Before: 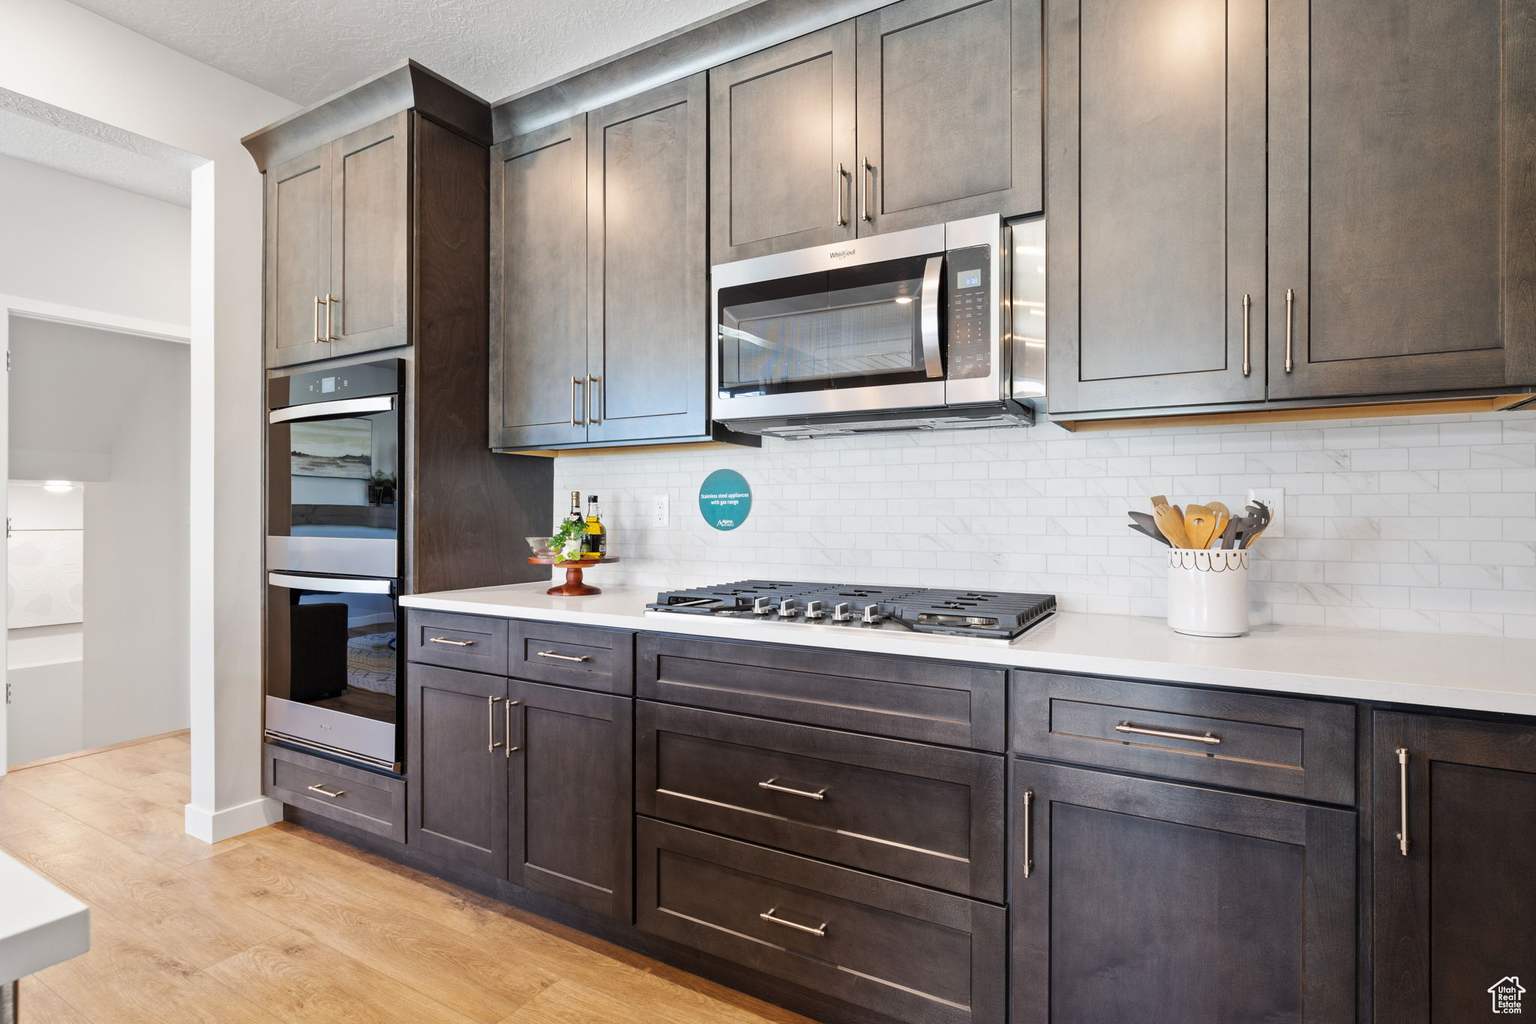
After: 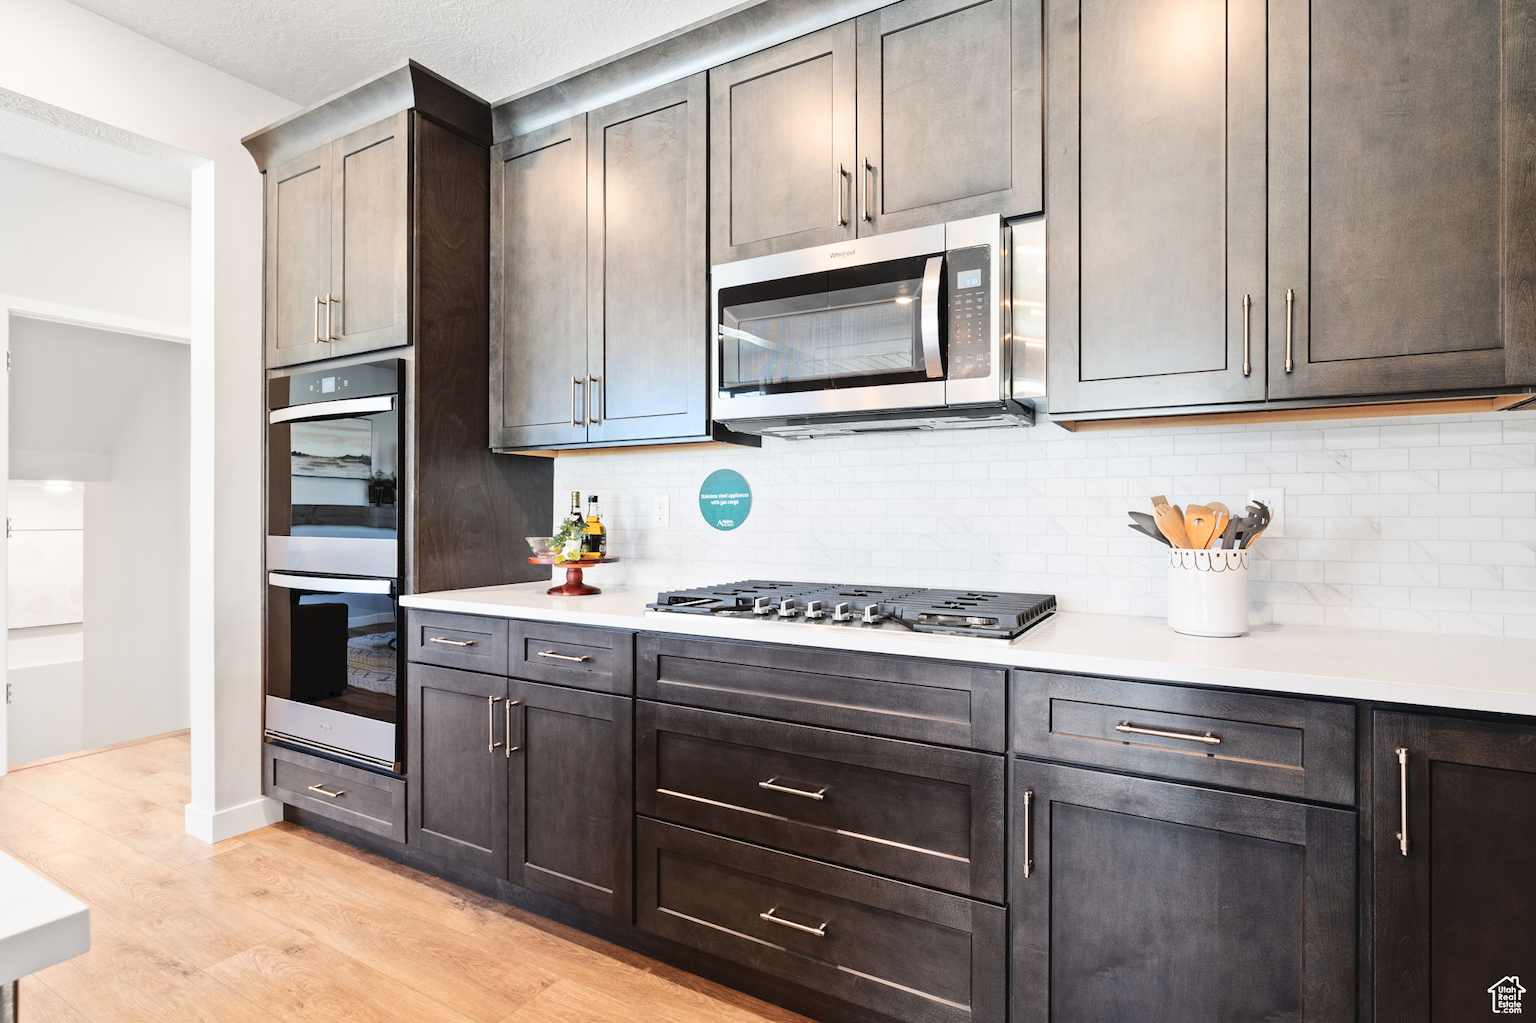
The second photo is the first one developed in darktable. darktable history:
tone curve: curves: ch0 [(0, 0) (0.003, 0.04) (0.011, 0.04) (0.025, 0.043) (0.044, 0.049) (0.069, 0.066) (0.1, 0.095) (0.136, 0.121) (0.177, 0.154) (0.224, 0.211) (0.277, 0.281) (0.335, 0.358) (0.399, 0.452) (0.468, 0.54) (0.543, 0.628) (0.623, 0.721) (0.709, 0.801) (0.801, 0.883) (0.898, 0.948) (1, 1)], color space Lab, independent channels, preserve colors none
color zones: curves: ch1 [(0.29, 0.492) (0.373, 0.185) (0.509, 0.481)]; ch2 [(0.25, 0.462) (0.749, 0.457)]
